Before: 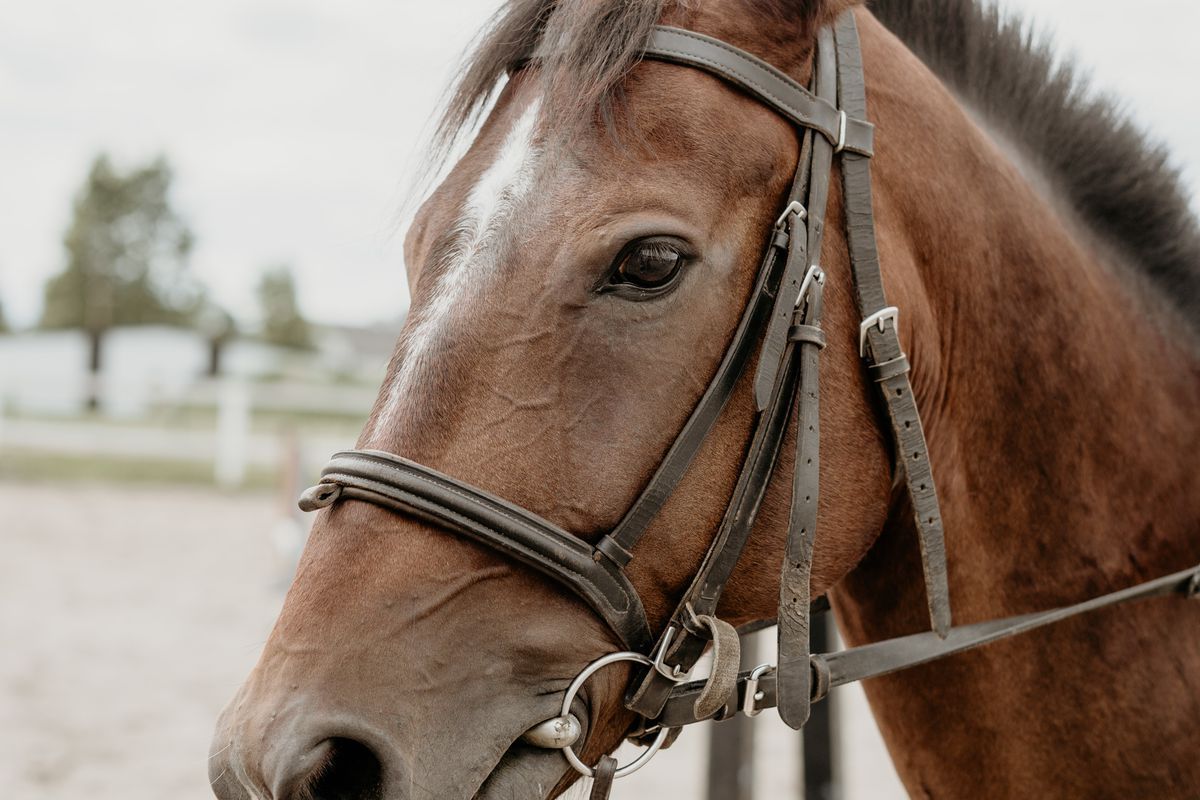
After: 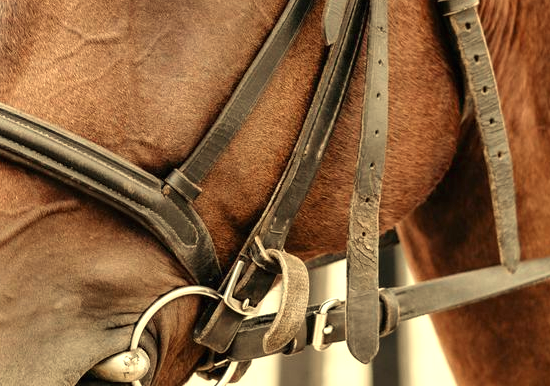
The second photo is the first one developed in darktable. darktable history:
white balance: red 1.08, blue 0.791
exposure: black level correction 0, exposure 0.95 EV, compensate exposure bias true, compensate highlight preservation false
crop: left 35.976%, top 45.819%, right 18.162%, bottom 5.807%
